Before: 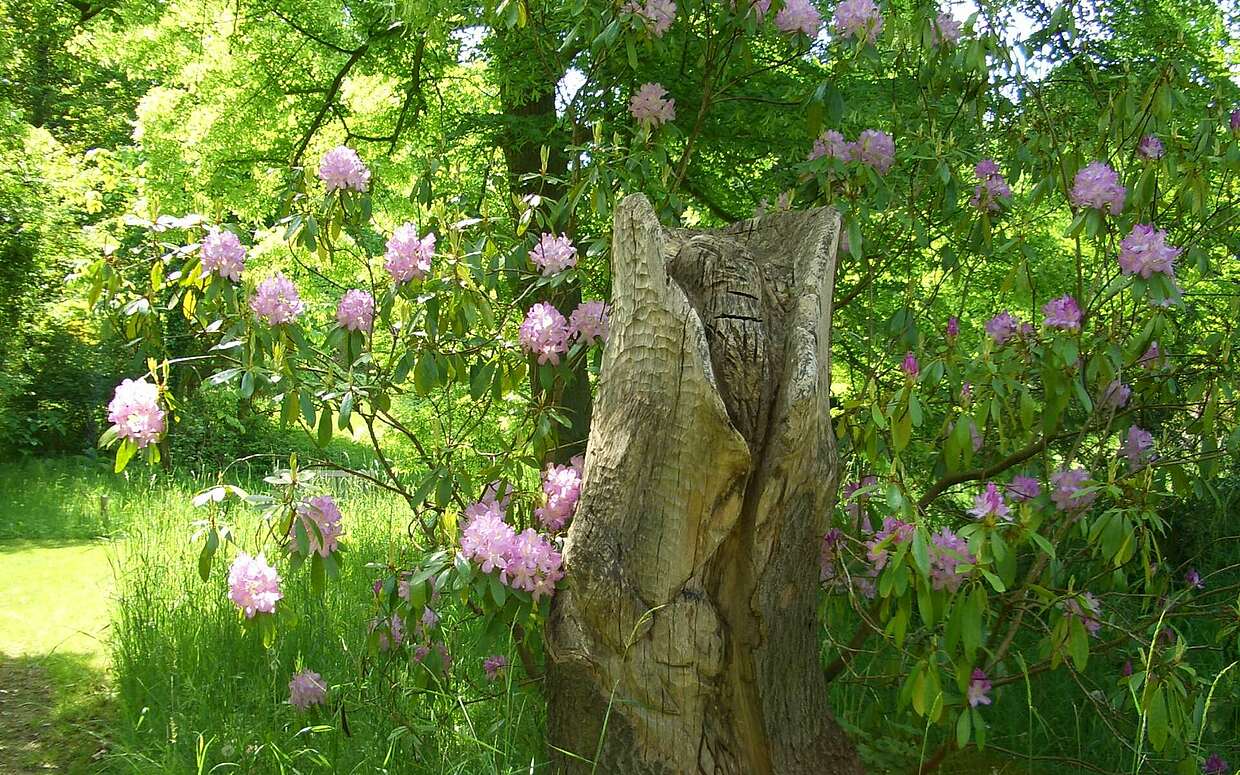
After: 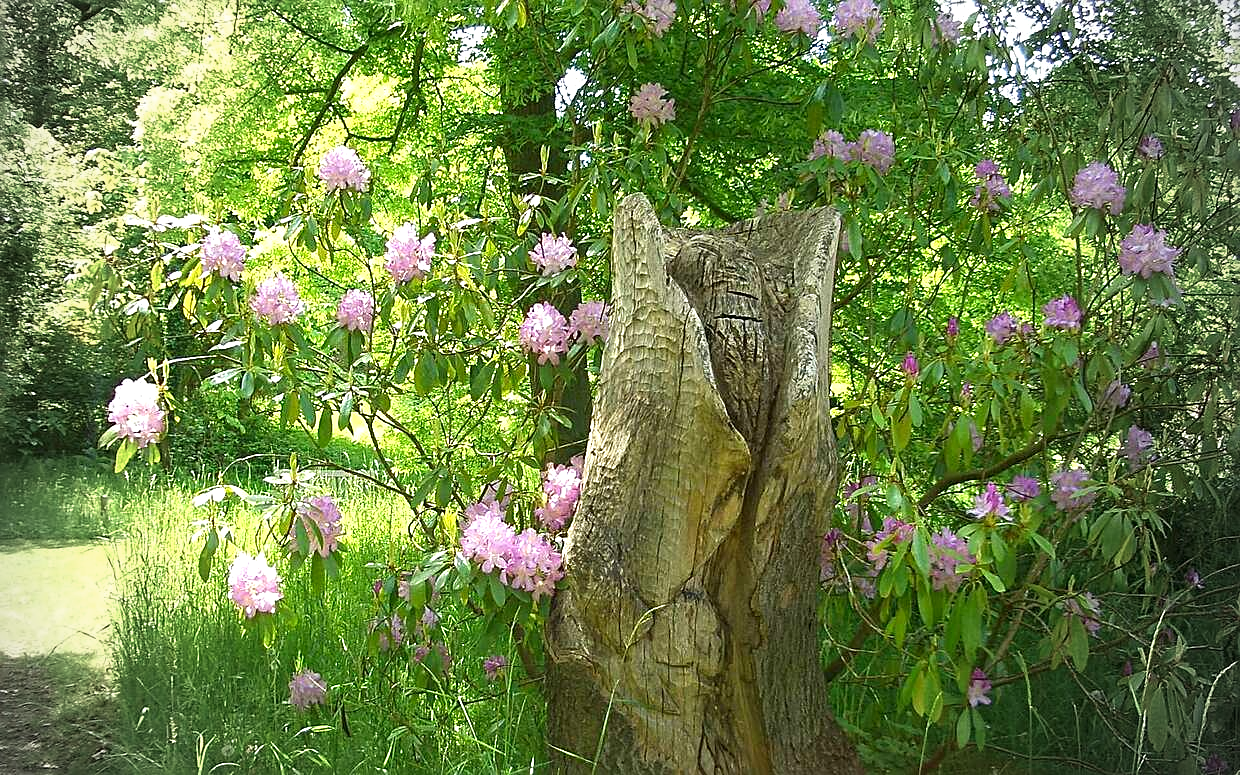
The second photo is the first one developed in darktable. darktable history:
sharpen: on, module defaults
contrast brightness saturation: contrast -0.02, brightness -0.01, saturation 0.03
exposure: black level correction 0, exposure 0.5 EV, compensate highlight preservation false
vignetting: fall-off start 67.15%, brightness -0.442, saturation -0.691, width/height ratio 1.011, unbound false
